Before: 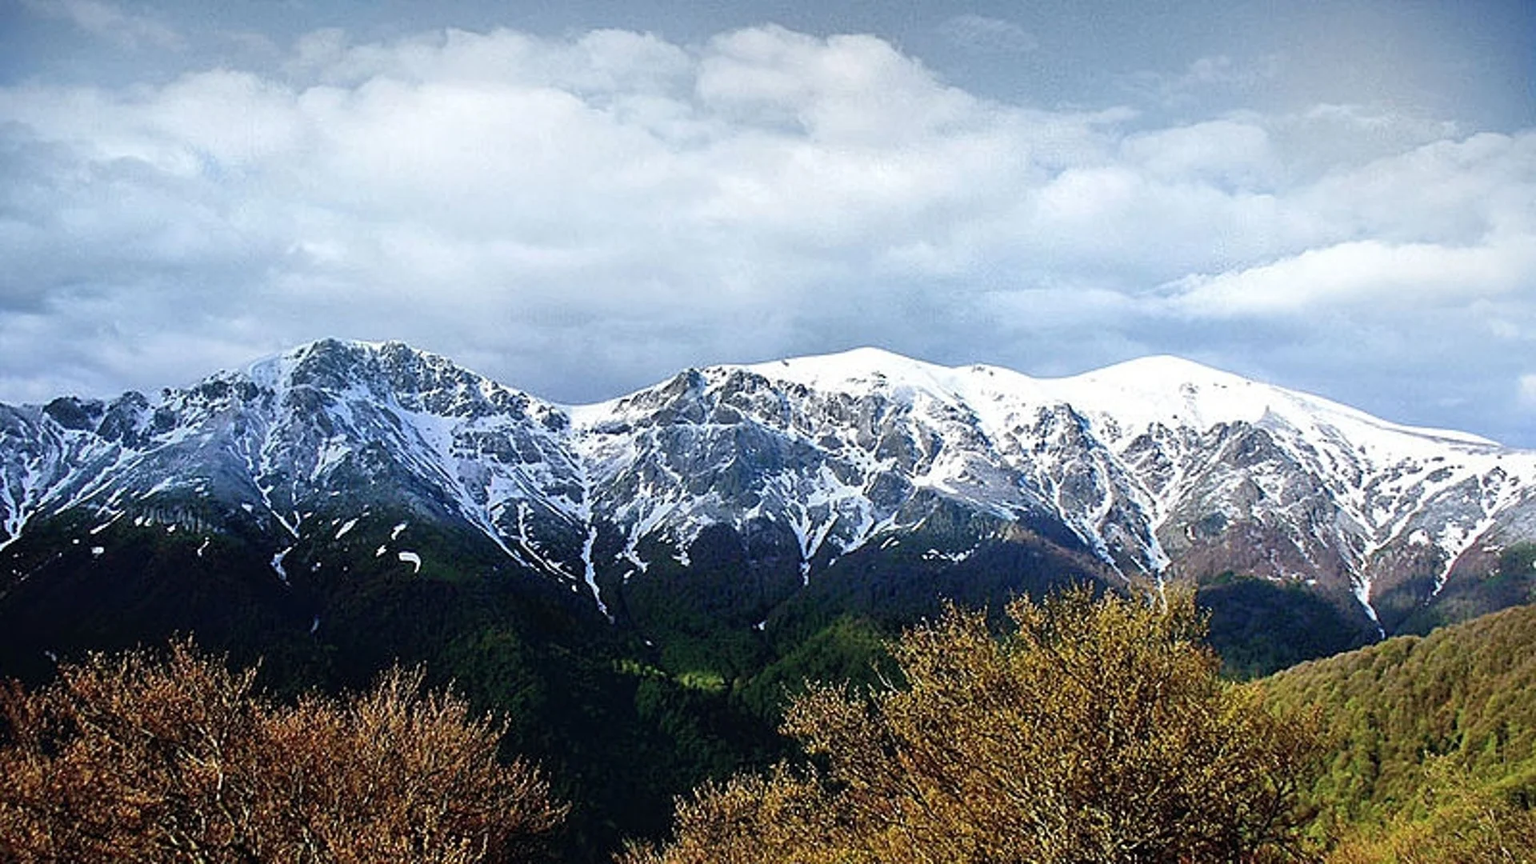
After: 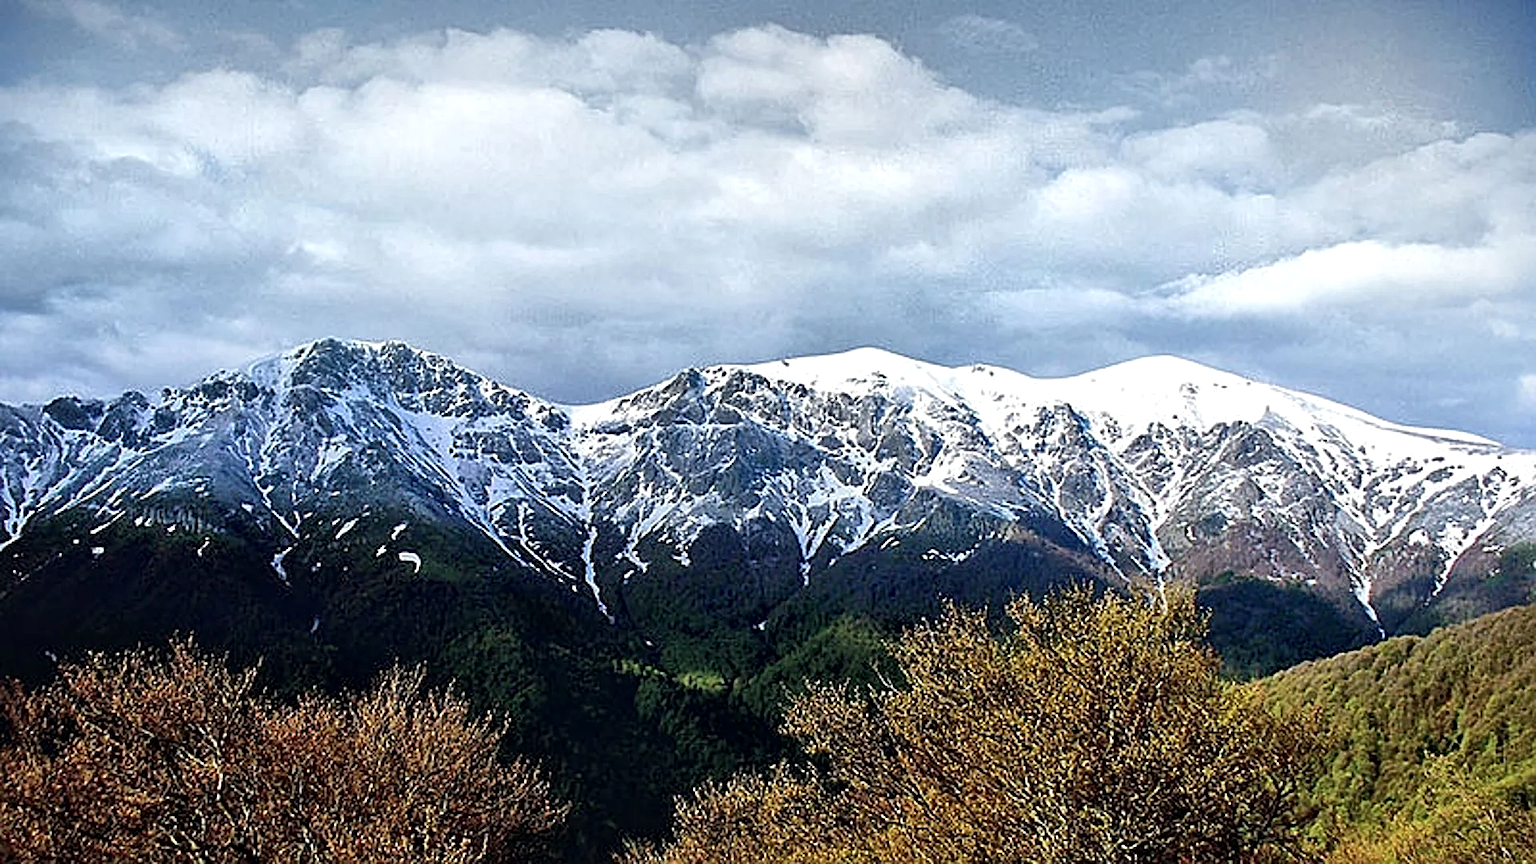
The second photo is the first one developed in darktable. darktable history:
sharpen: on, module defaults
local contrast: mode bilateral grid, contrast 20, coarseness 50, detail 150%, midtone range 0.2
